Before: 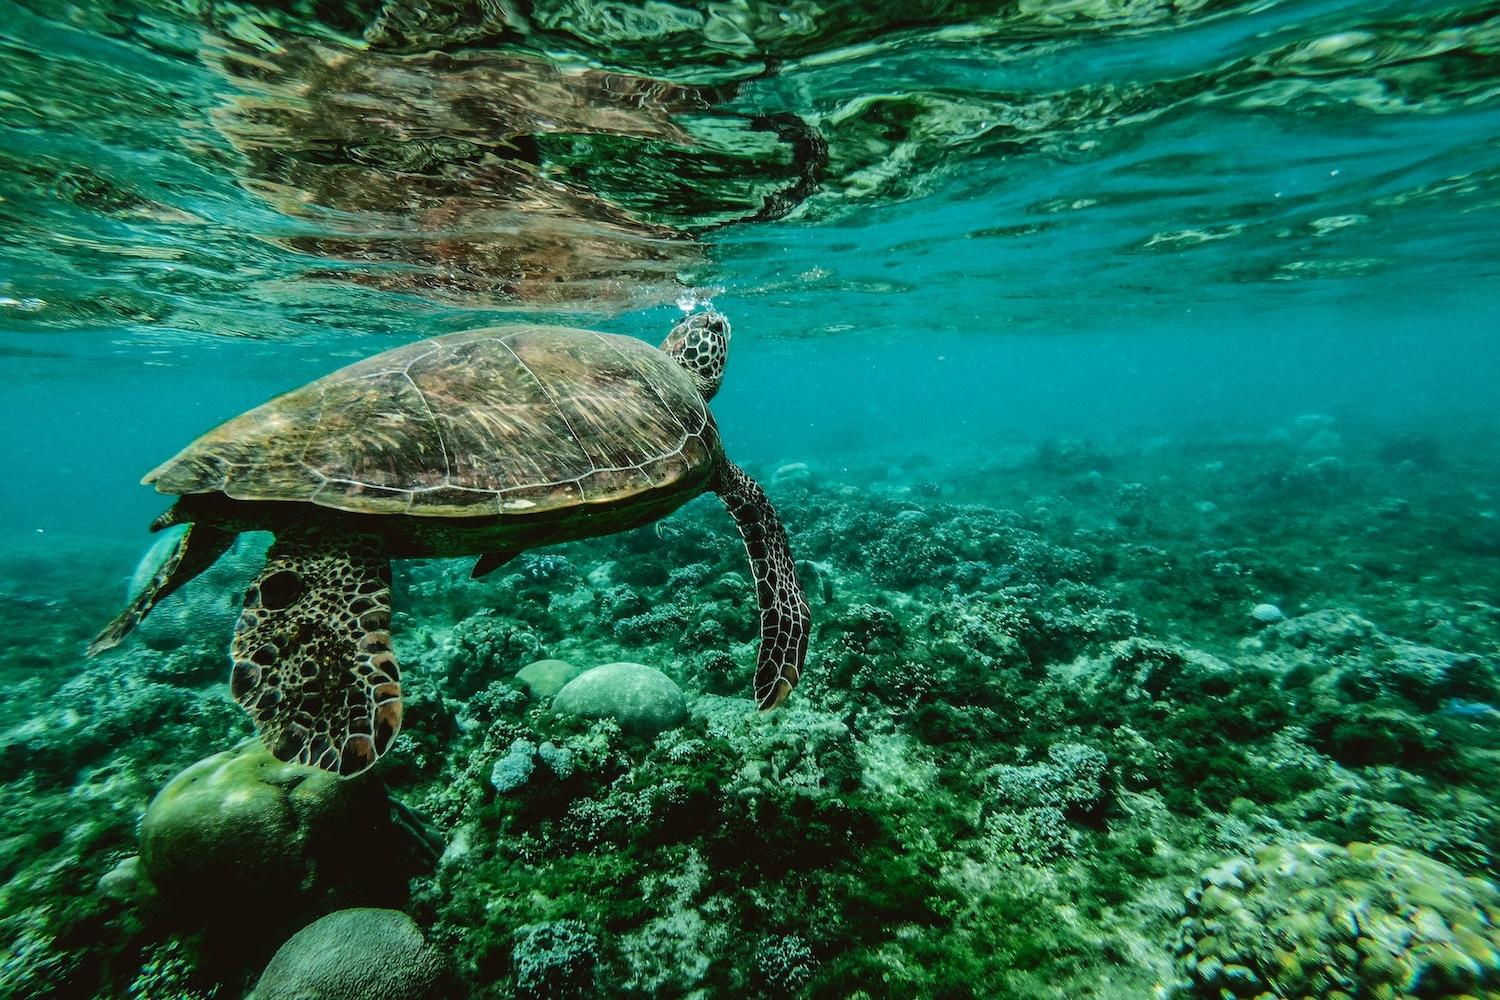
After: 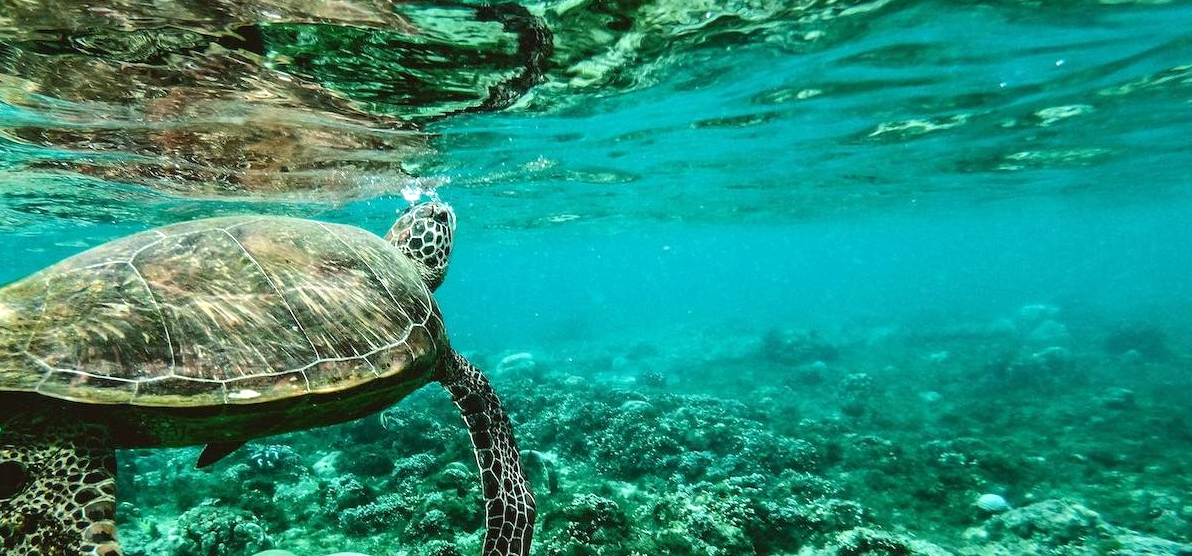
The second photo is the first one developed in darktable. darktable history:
crop: left 18.38%, top 11.092%, right 2.134%, bottom 33.217%
exposure: exposure 0.6 EV, compensate highlight preservation false
